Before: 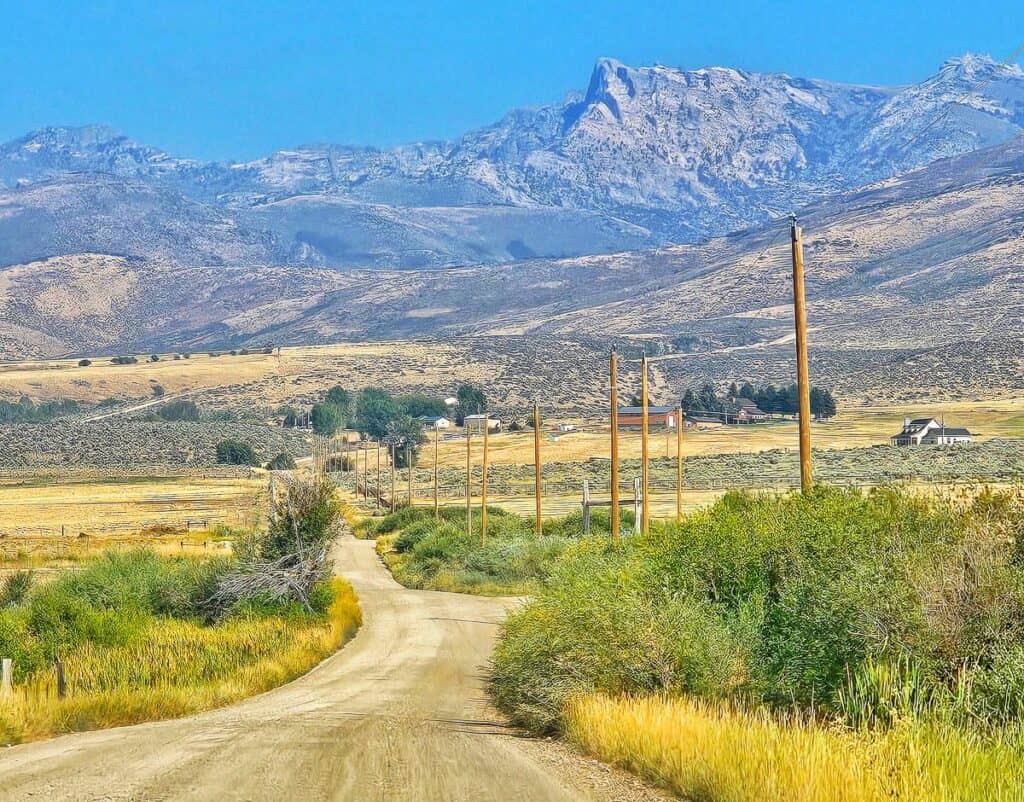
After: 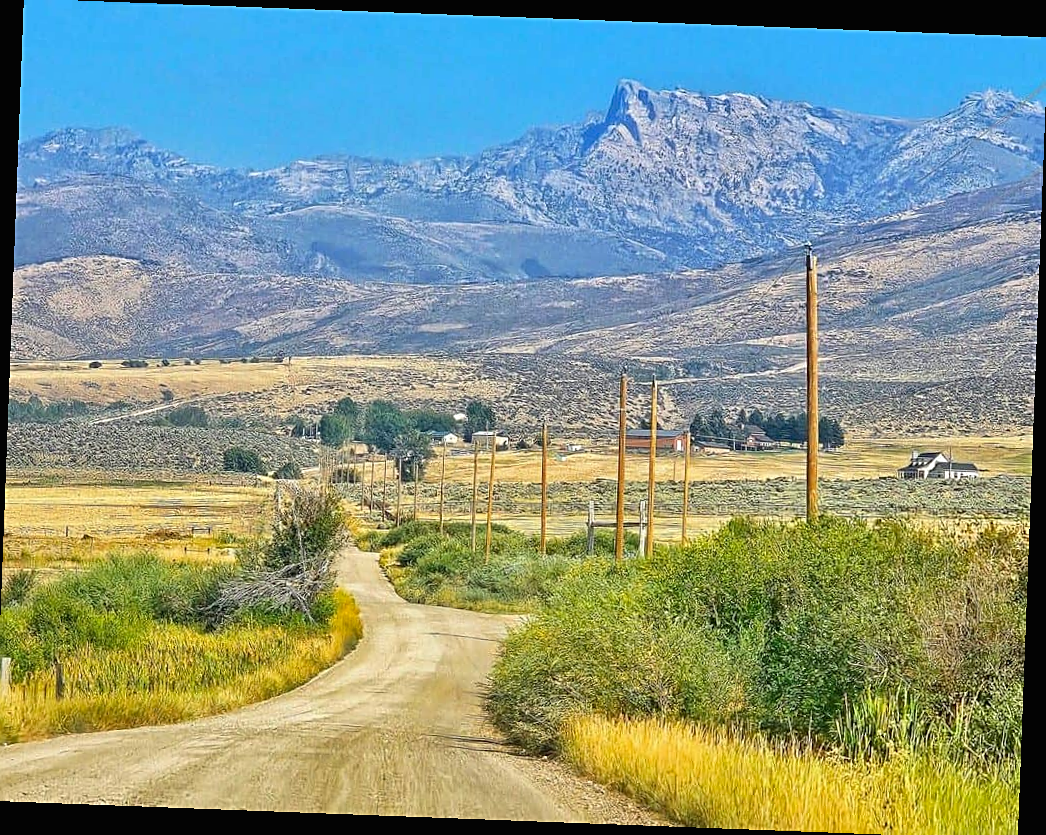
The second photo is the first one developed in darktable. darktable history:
sharpen: on, module defaults
crop and rotate: left 0.614%, top 0.179%, bottom 0.309%
contrast brightness saturation: contrast -0.02, brightness -0.01, saturation 0.03
rotate and perspective: rotation 2.17°, automatic cropping off
